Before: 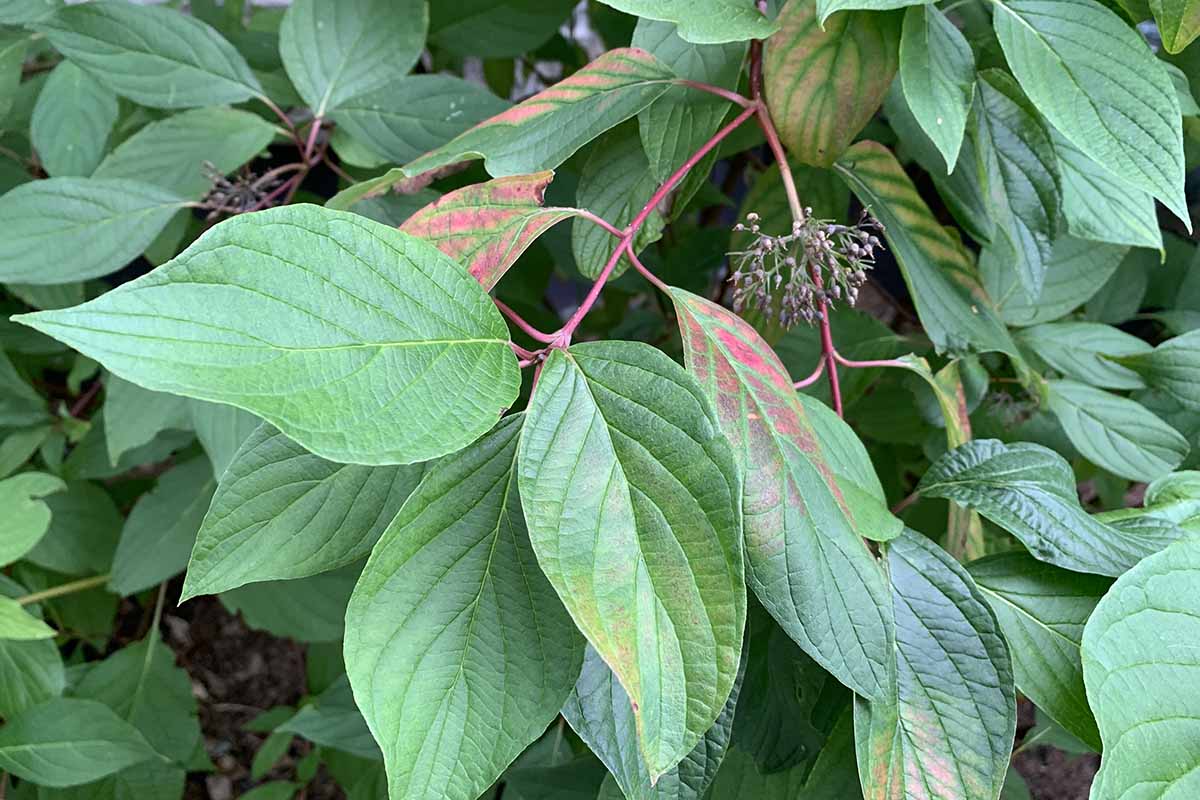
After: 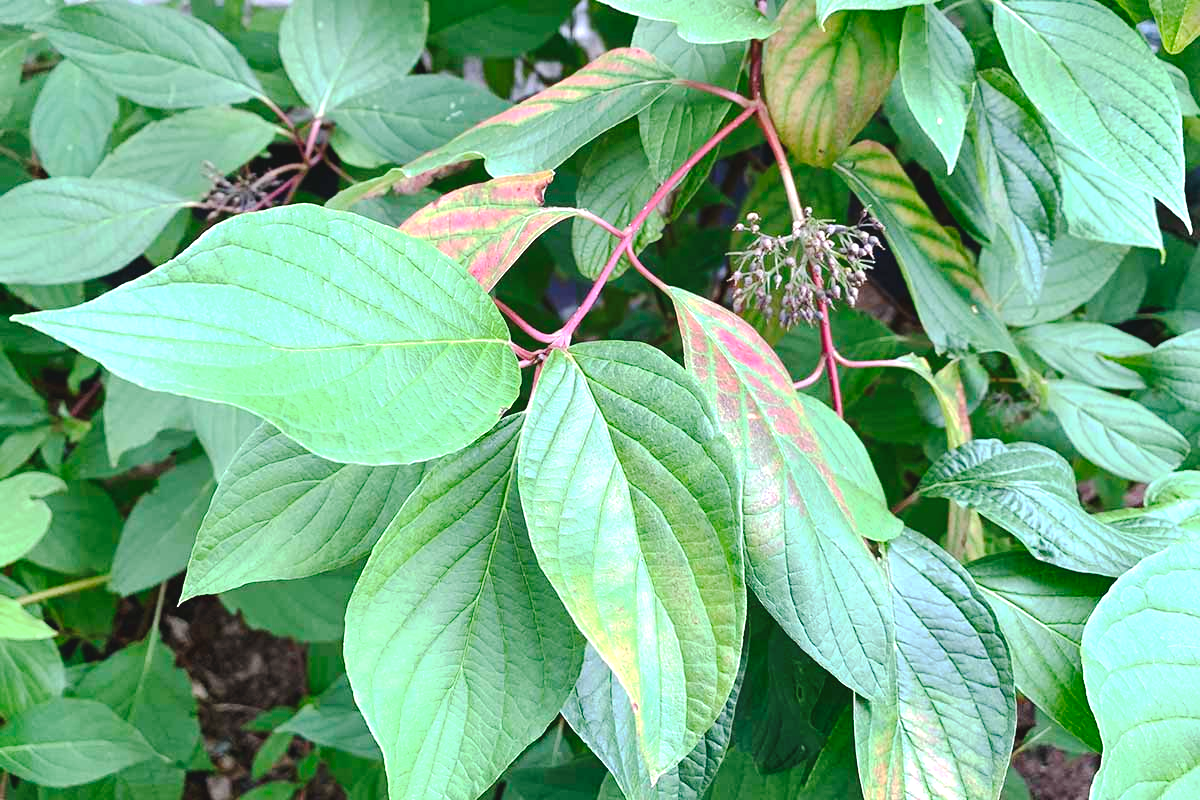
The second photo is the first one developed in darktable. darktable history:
exposure: black level correction 0, exposure 0.7 EV, compensate highlight preservation false
tone curve: curves: ch0 [(0, 0) (0.003, 0.054) (0.011, 0.058) (0.025, 0.069) (0.044, 0.087) (0.069, 0.1) (0.1, 0.123) (0.136, 0.152) (0.177, 0.183) (0.224, 0.234) (0.277, 0.291) (0.335, 0.367) (0.399, 0.441) (0.468, 0.524) (0.543, 0.6) (0.623, 0.673) (0.709, 0.744) (0.801, 0.812) (0.898, 0.89) (1, 1)], preserve colors none
